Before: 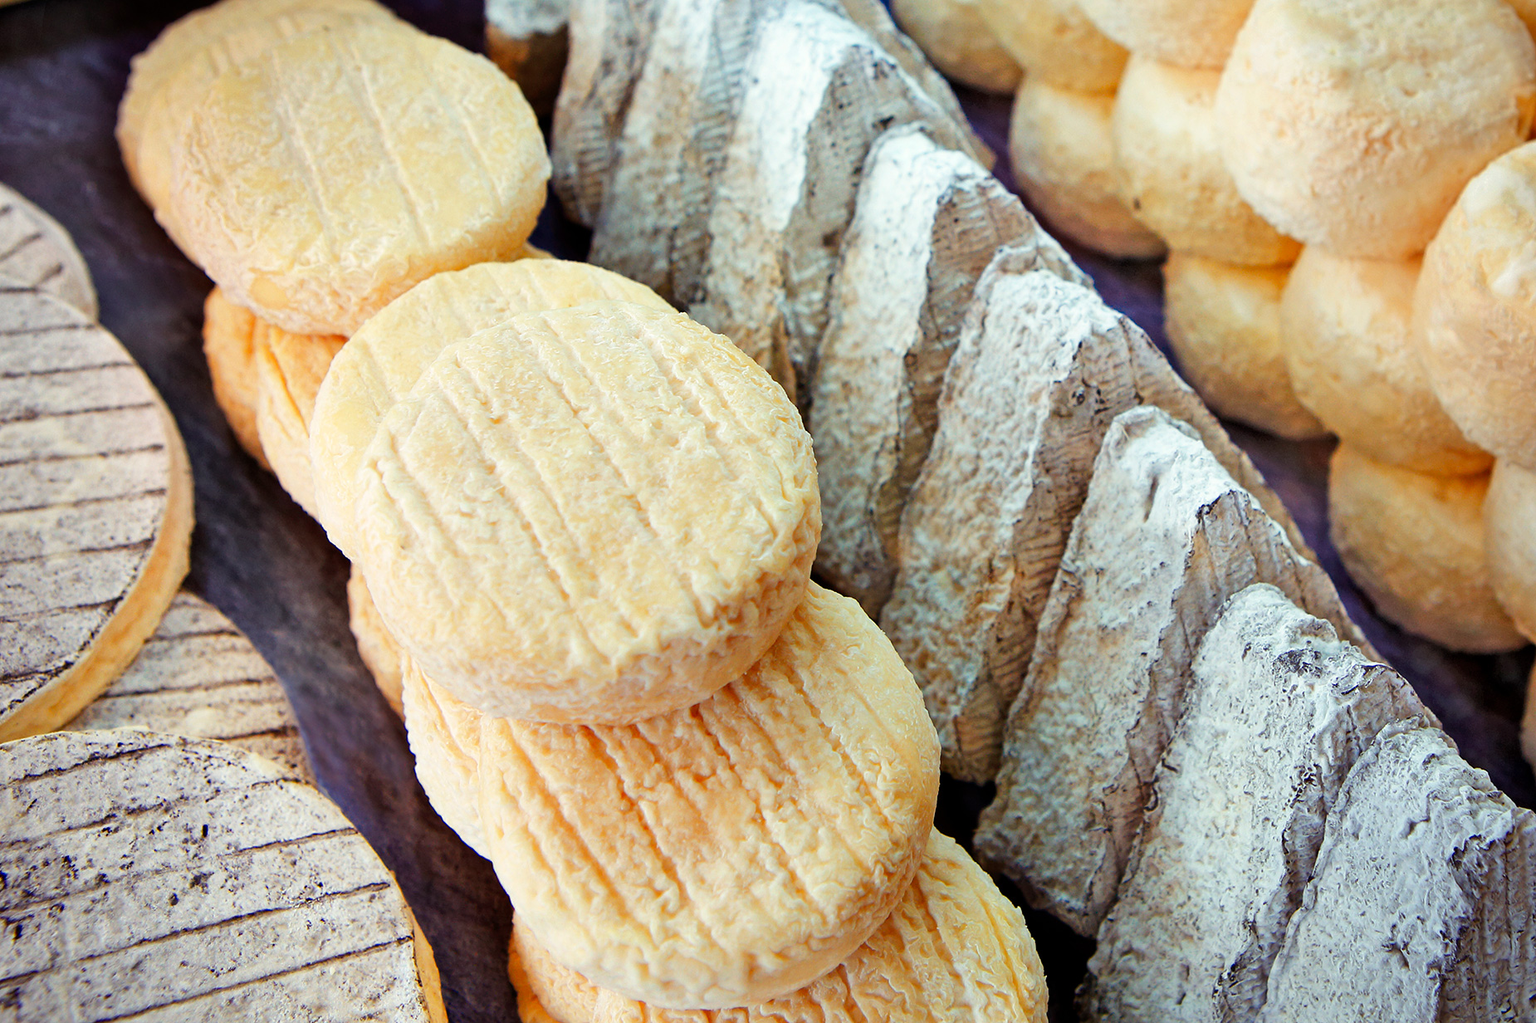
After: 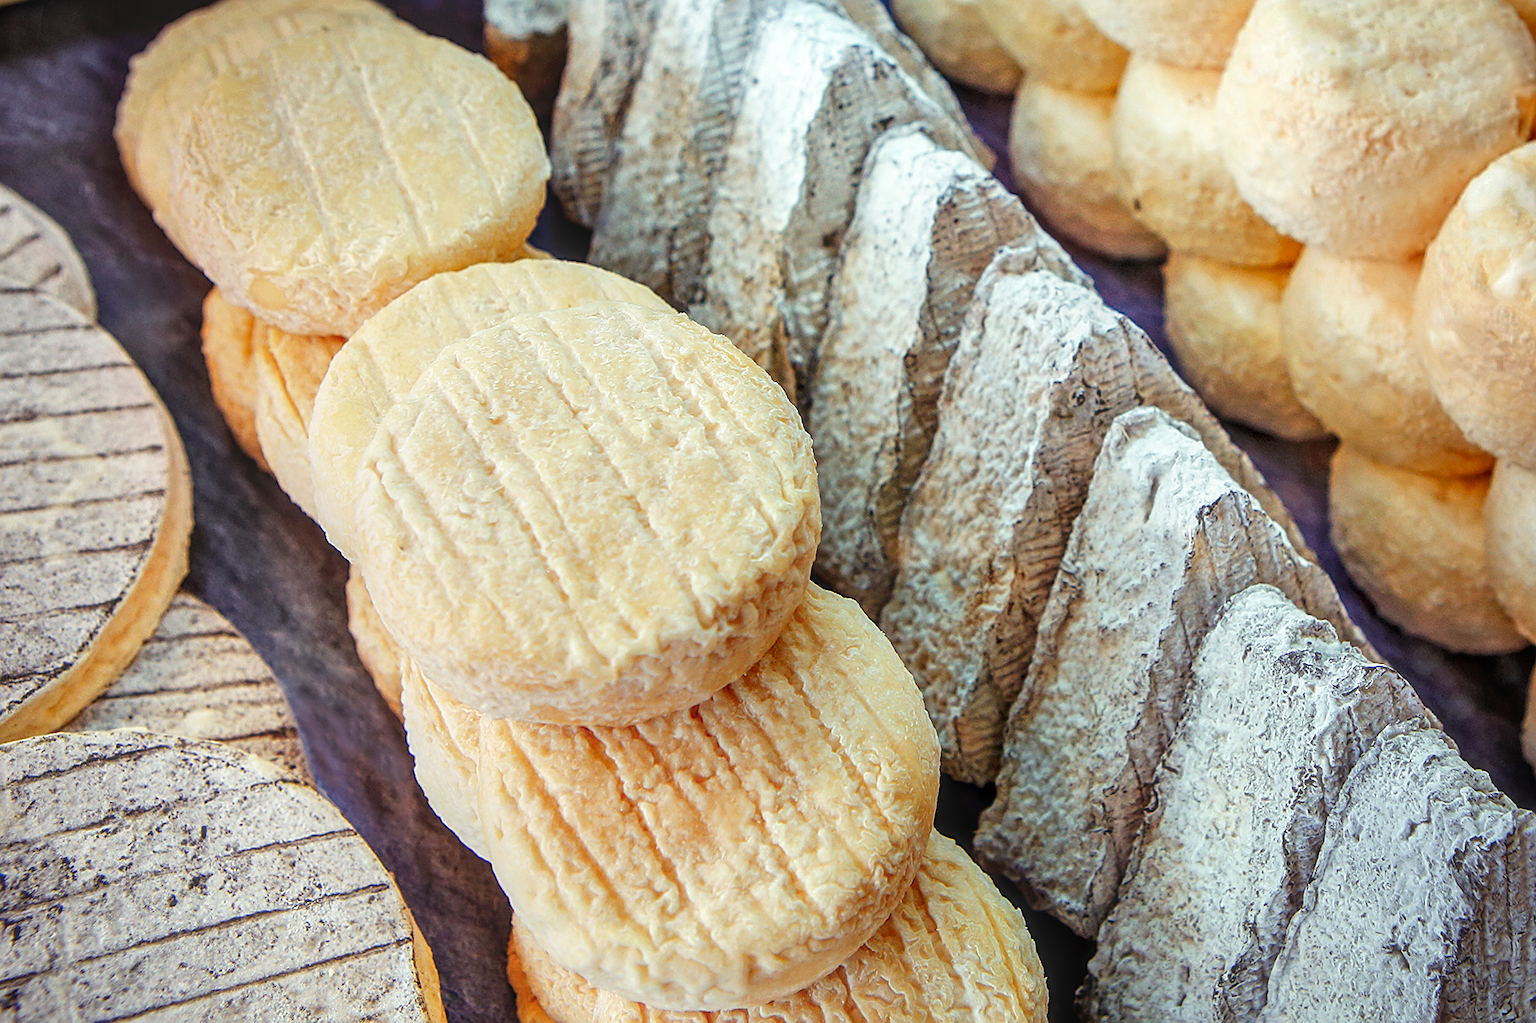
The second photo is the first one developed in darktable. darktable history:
exposure: compensate highlight preservation false
local contrast: highlights 0%, shadows 0%, detail 133%
tone equalizer: on, module defaults
crop and rotate: left 0.126%
haze removal: strength -0.1, adaptive false
sharpen: on, module defaults
